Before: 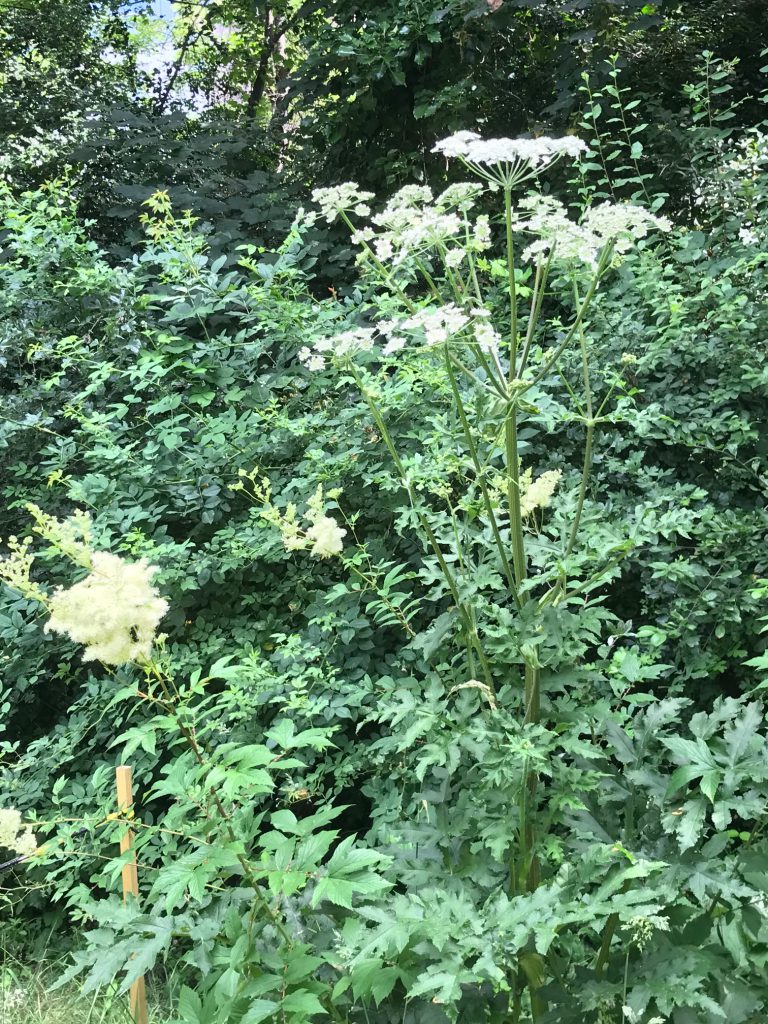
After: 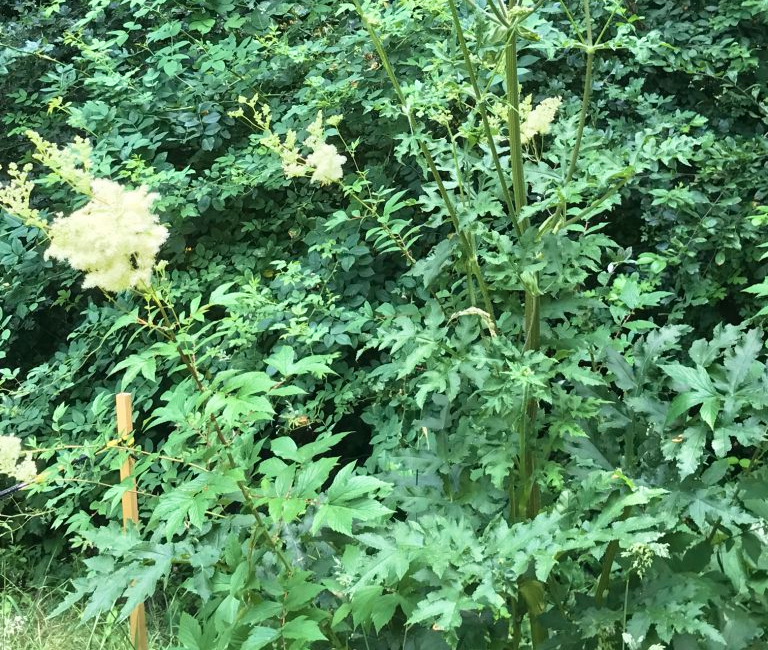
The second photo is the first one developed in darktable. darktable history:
crop and rotate: top 36.435%
velvia: strength 29%
